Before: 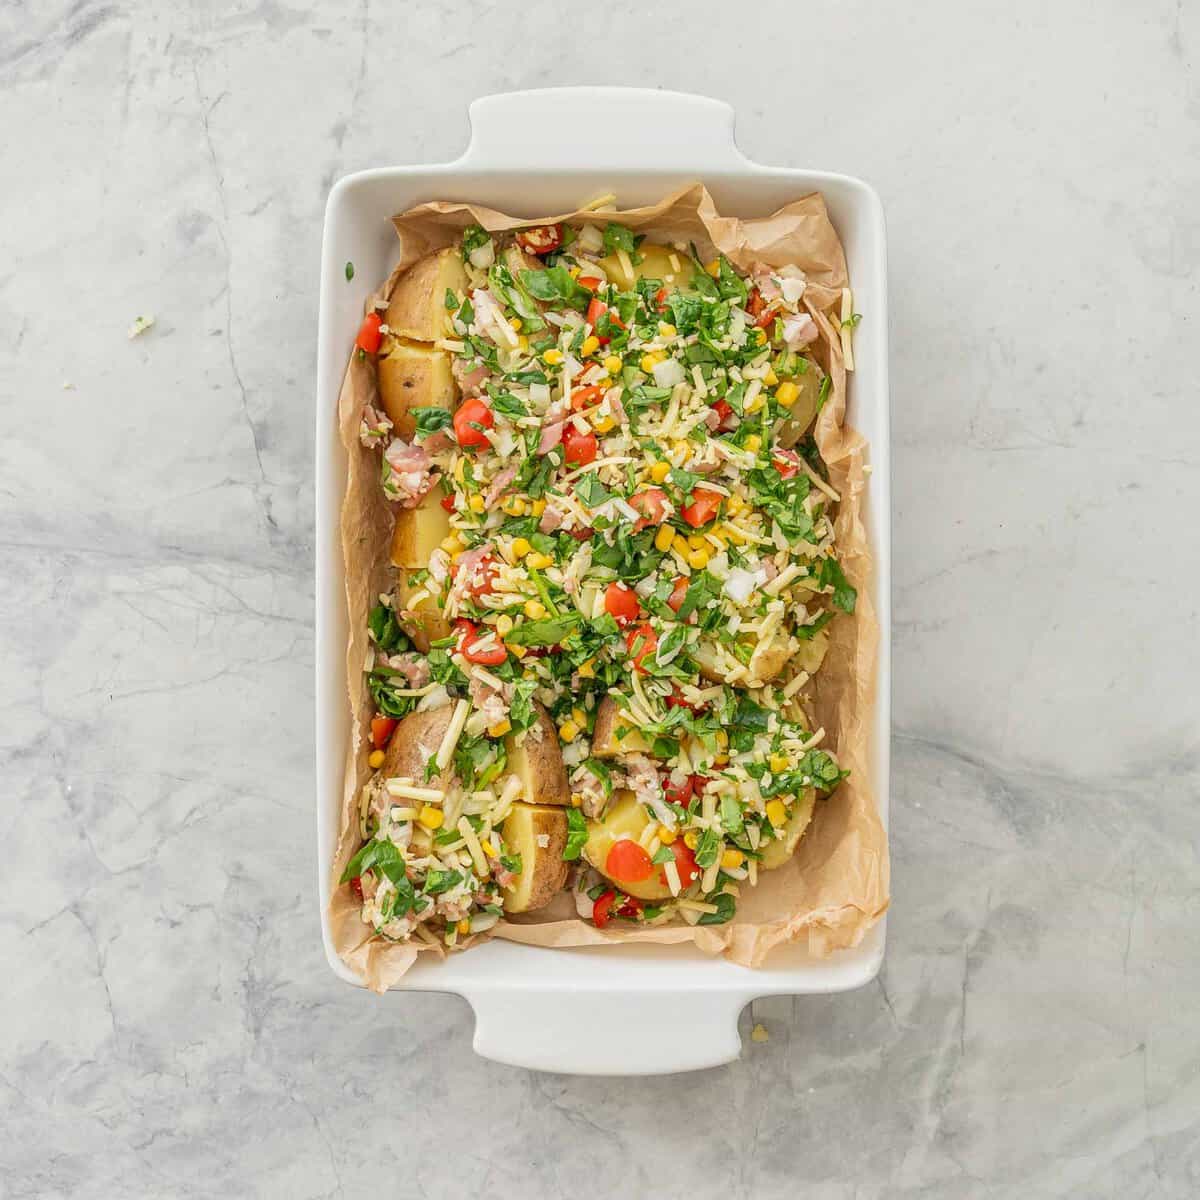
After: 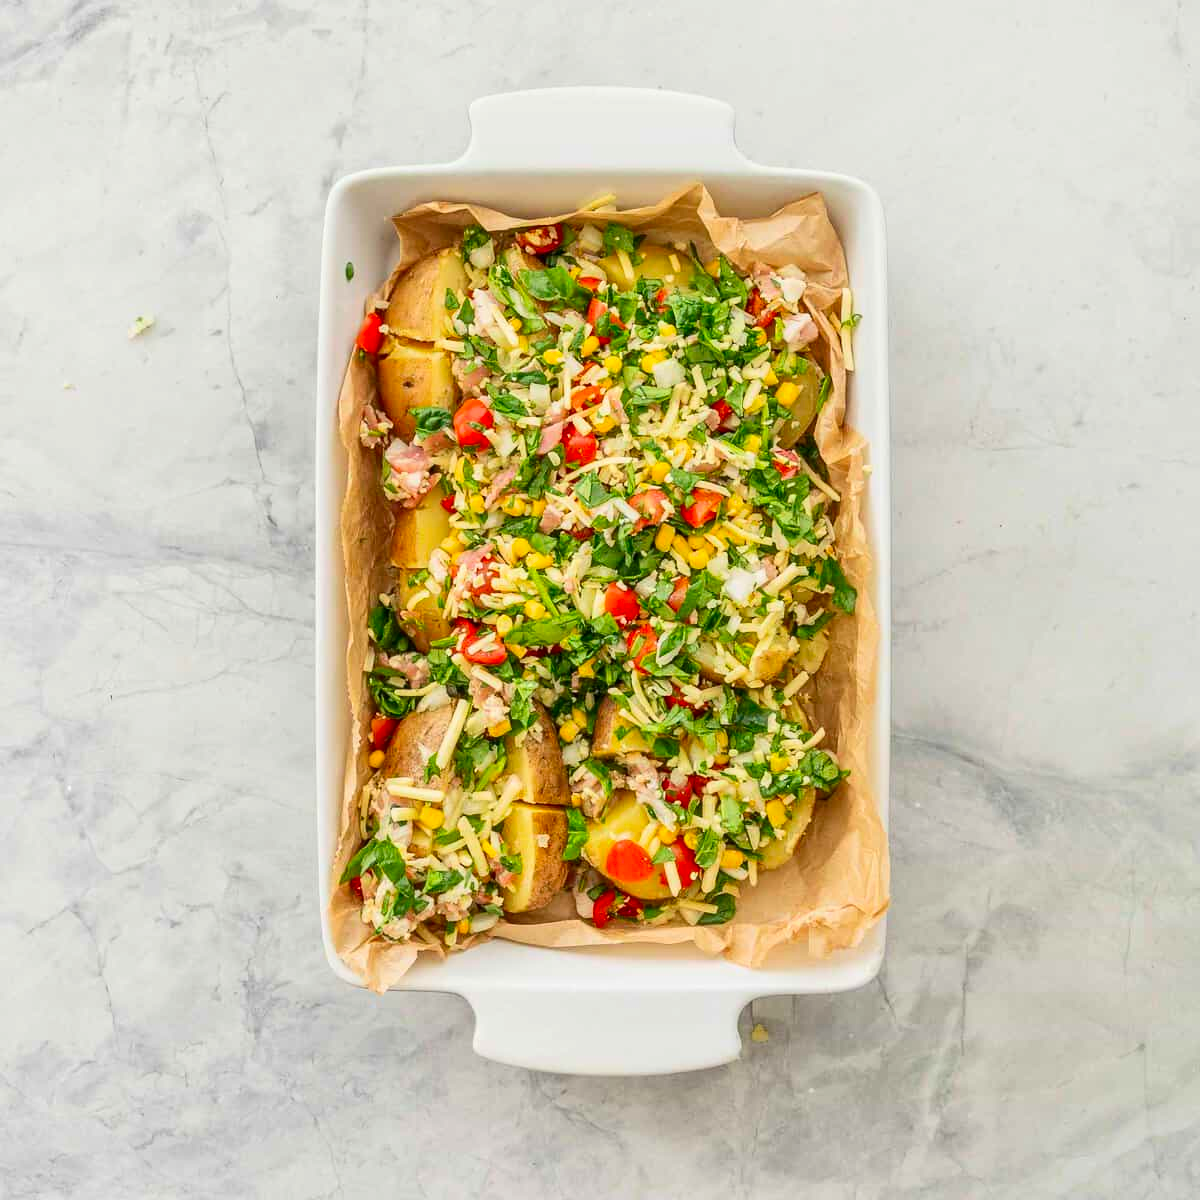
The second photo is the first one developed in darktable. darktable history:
contrast brightness saturation: contrast 0.167, saturation 0.319
